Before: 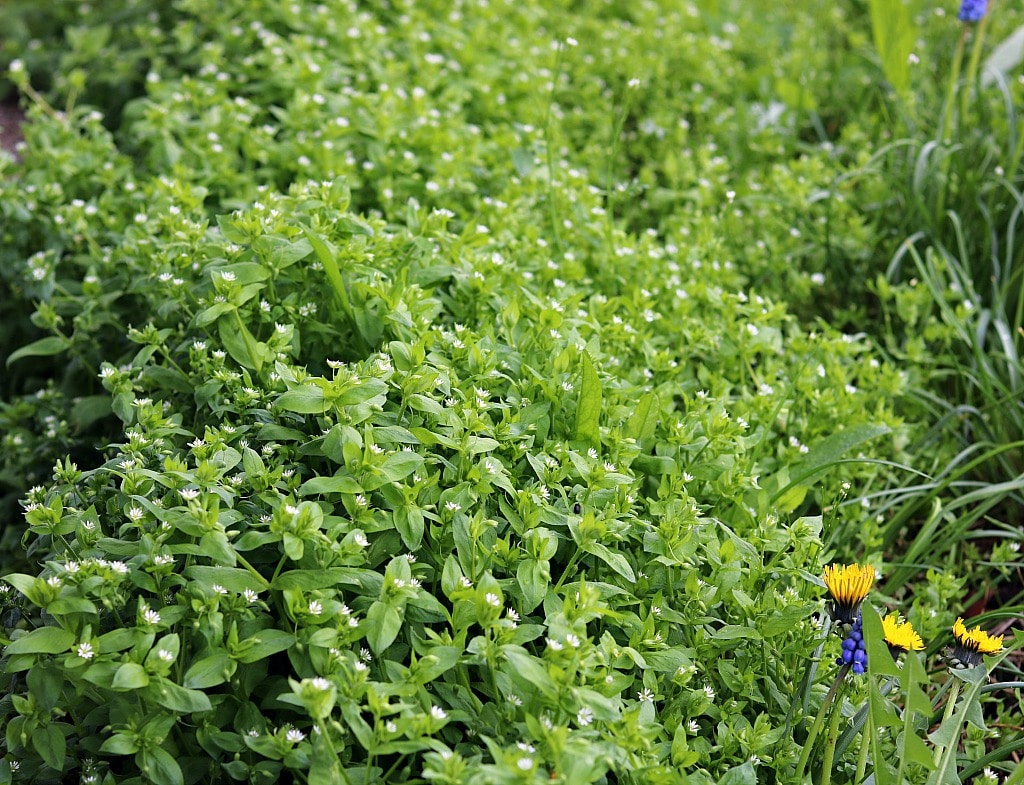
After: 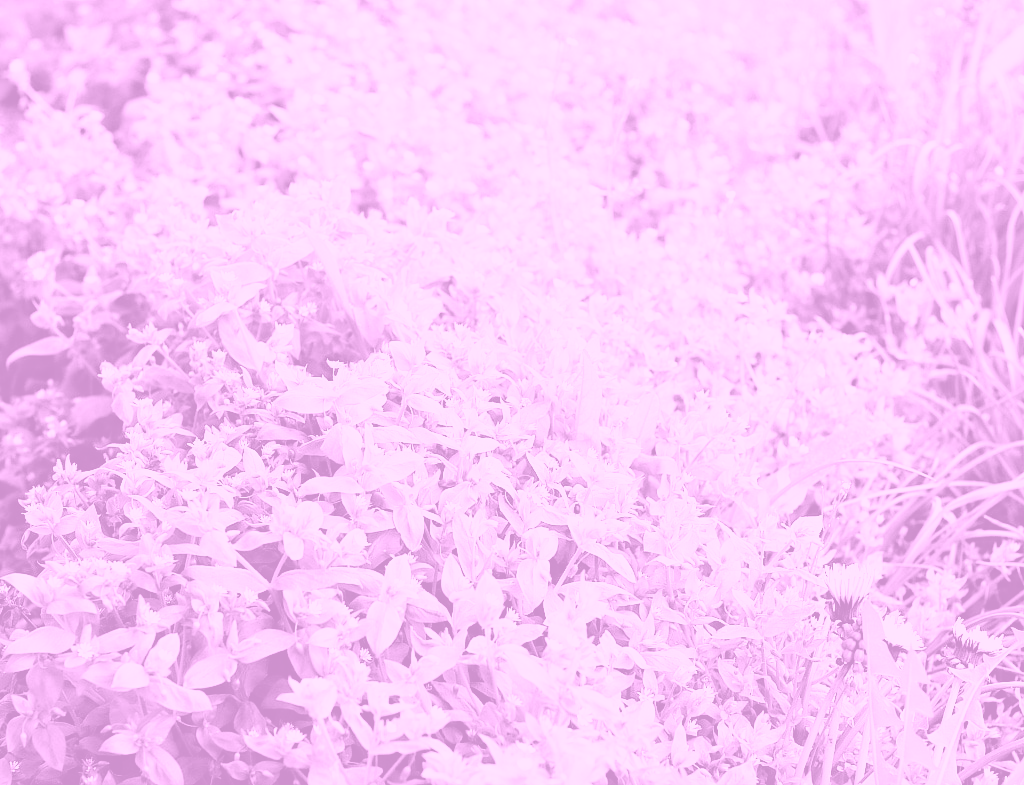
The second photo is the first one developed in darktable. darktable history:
color correction: highlights a* -2.24, highlights b* -18.1
colorize: hue 331.2°, saturation 69%, source mix 30.28%, lightness 69.02%, version 1
base curve: curves: ch0 [(0, 0) (0.012, 0.01) (0.073, 0.168) (0.31, 0.711) (0.645, 0.957) (1, 1)], preserve colors none
